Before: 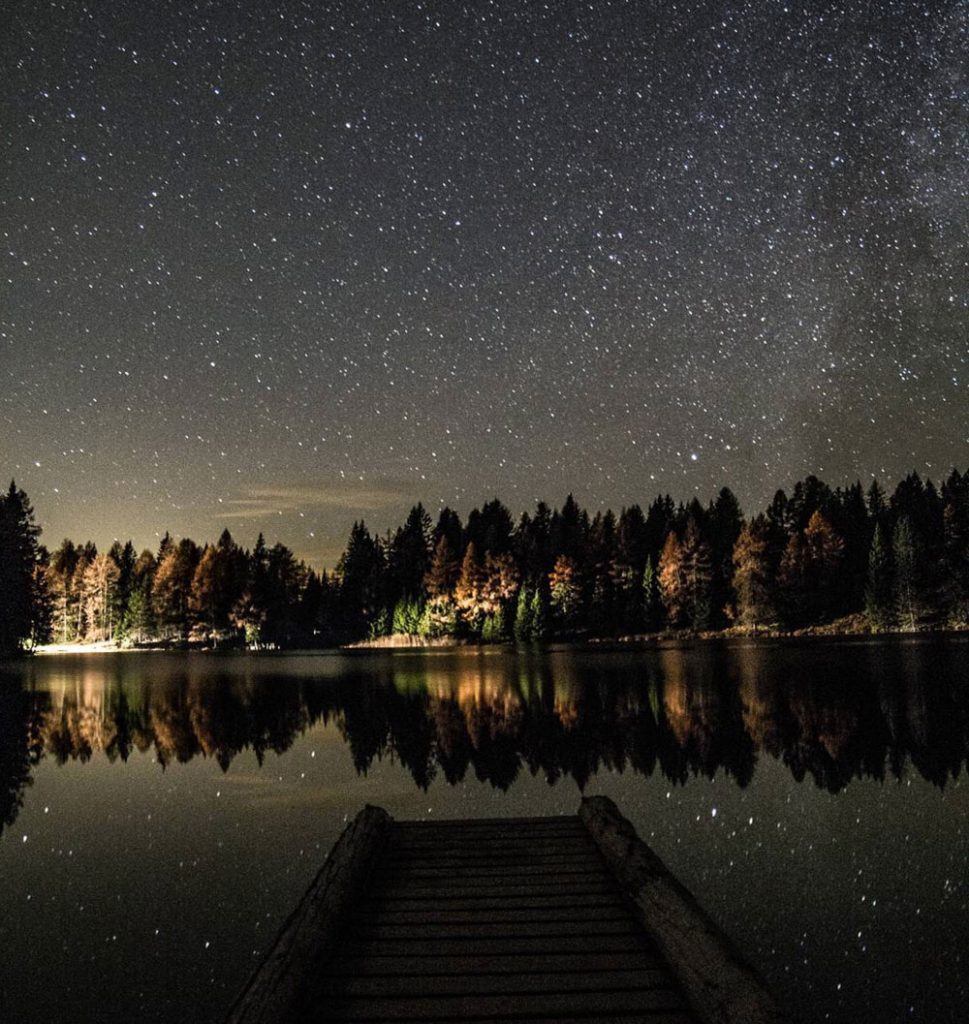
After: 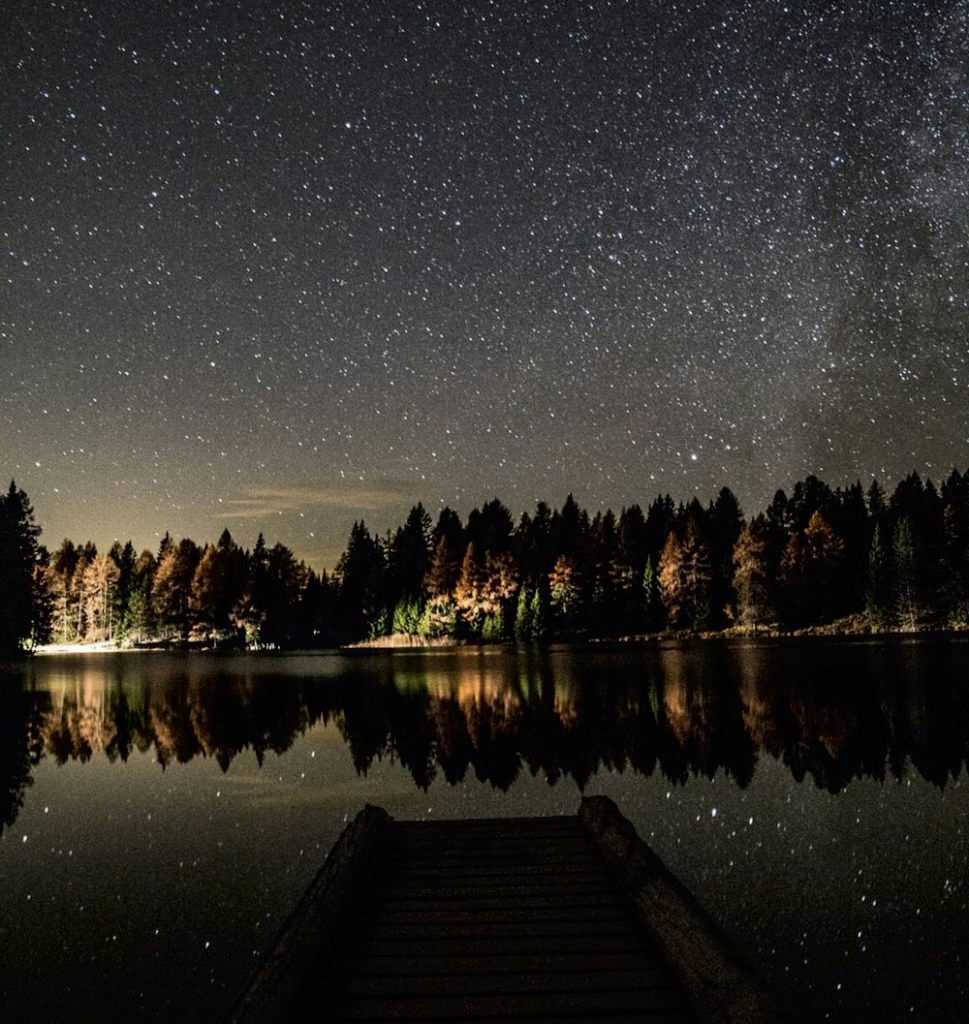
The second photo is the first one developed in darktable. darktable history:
tone curve: curves: ch0 [(0, 0) (0.003, 0.002) (0.011, 0.006) (0.025, 0.013) (0.044, 0.019) (0.069, 0.032) (0.1, 0.056) (0.136, 0.095) (0.177, 0.144) (0.224, 0.193) (0.277, 0.26) (0.335, 0.331) (0.399, 0.405) (0.468, 0.479) (0.543, 0.552) (0.623, 0.624) (0.709, 0.699) (0.801, 0.772) (0.898, 0.856) (1, 1)], color space Lab, independent channels
